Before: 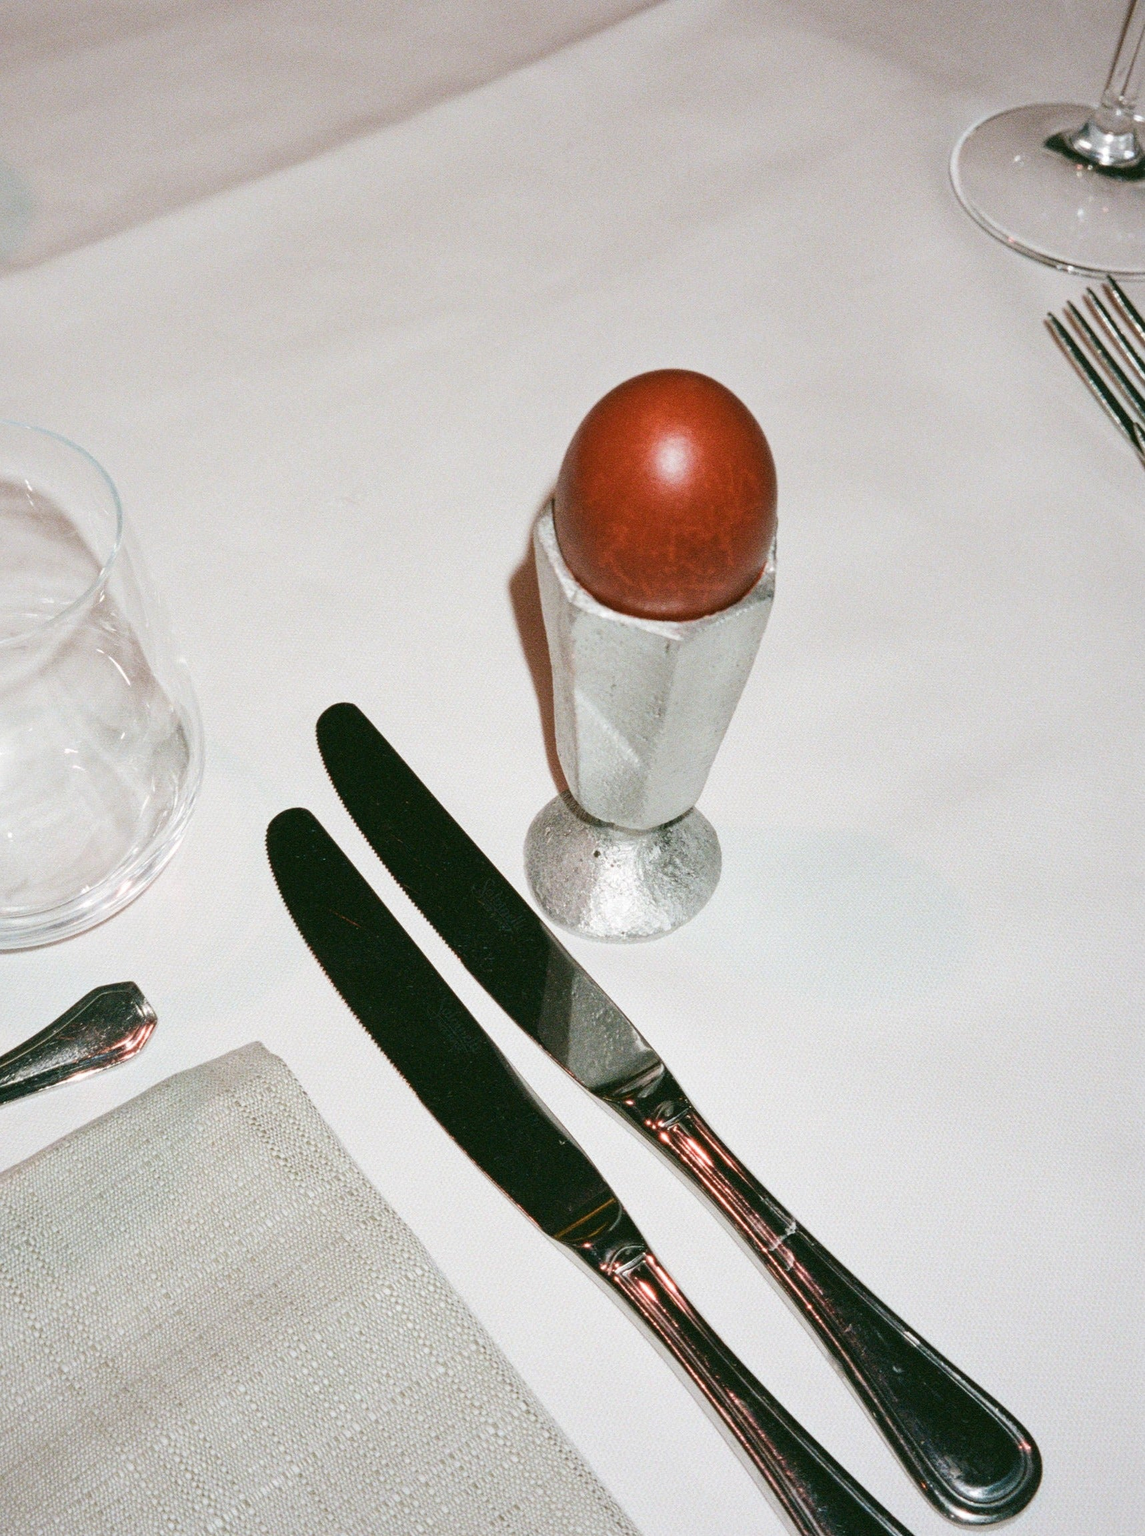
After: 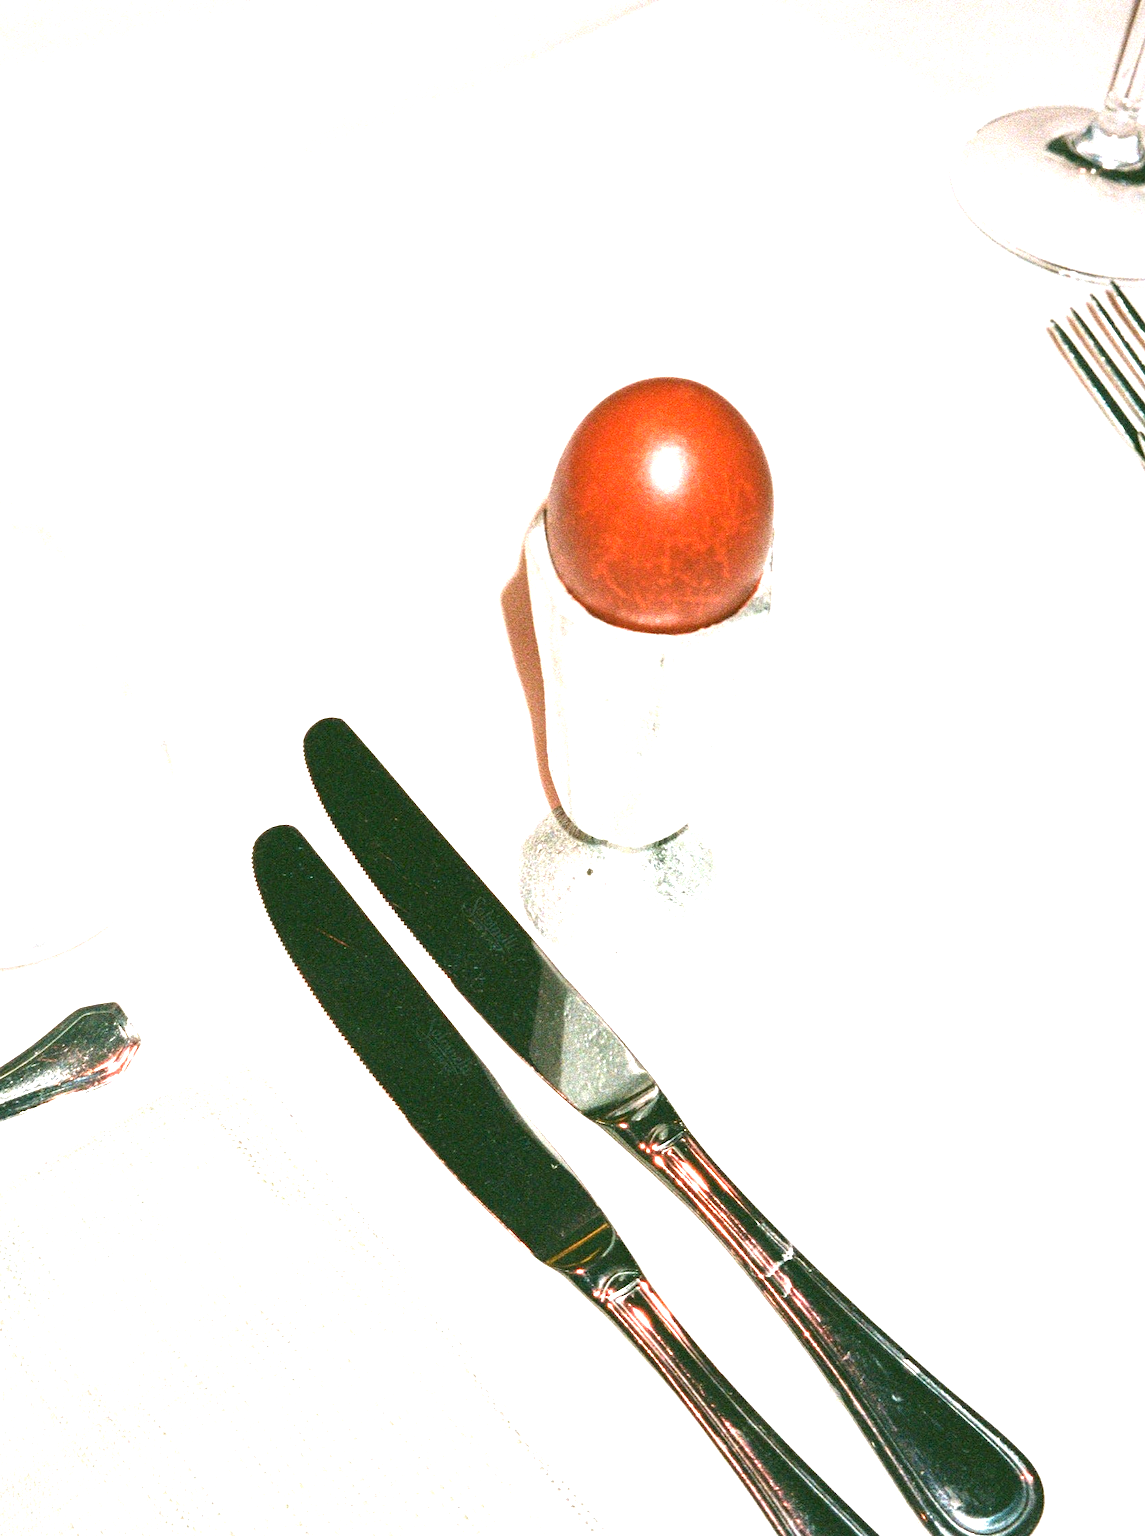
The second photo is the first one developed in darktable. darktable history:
crop: left 1.743%, right 0.268%, bottom 2.011%
color correction: saturation 1.1
exposure: black level correction 0, exposure 1.7 EV, compensate exposure bias true, compensate highlight preservation false
